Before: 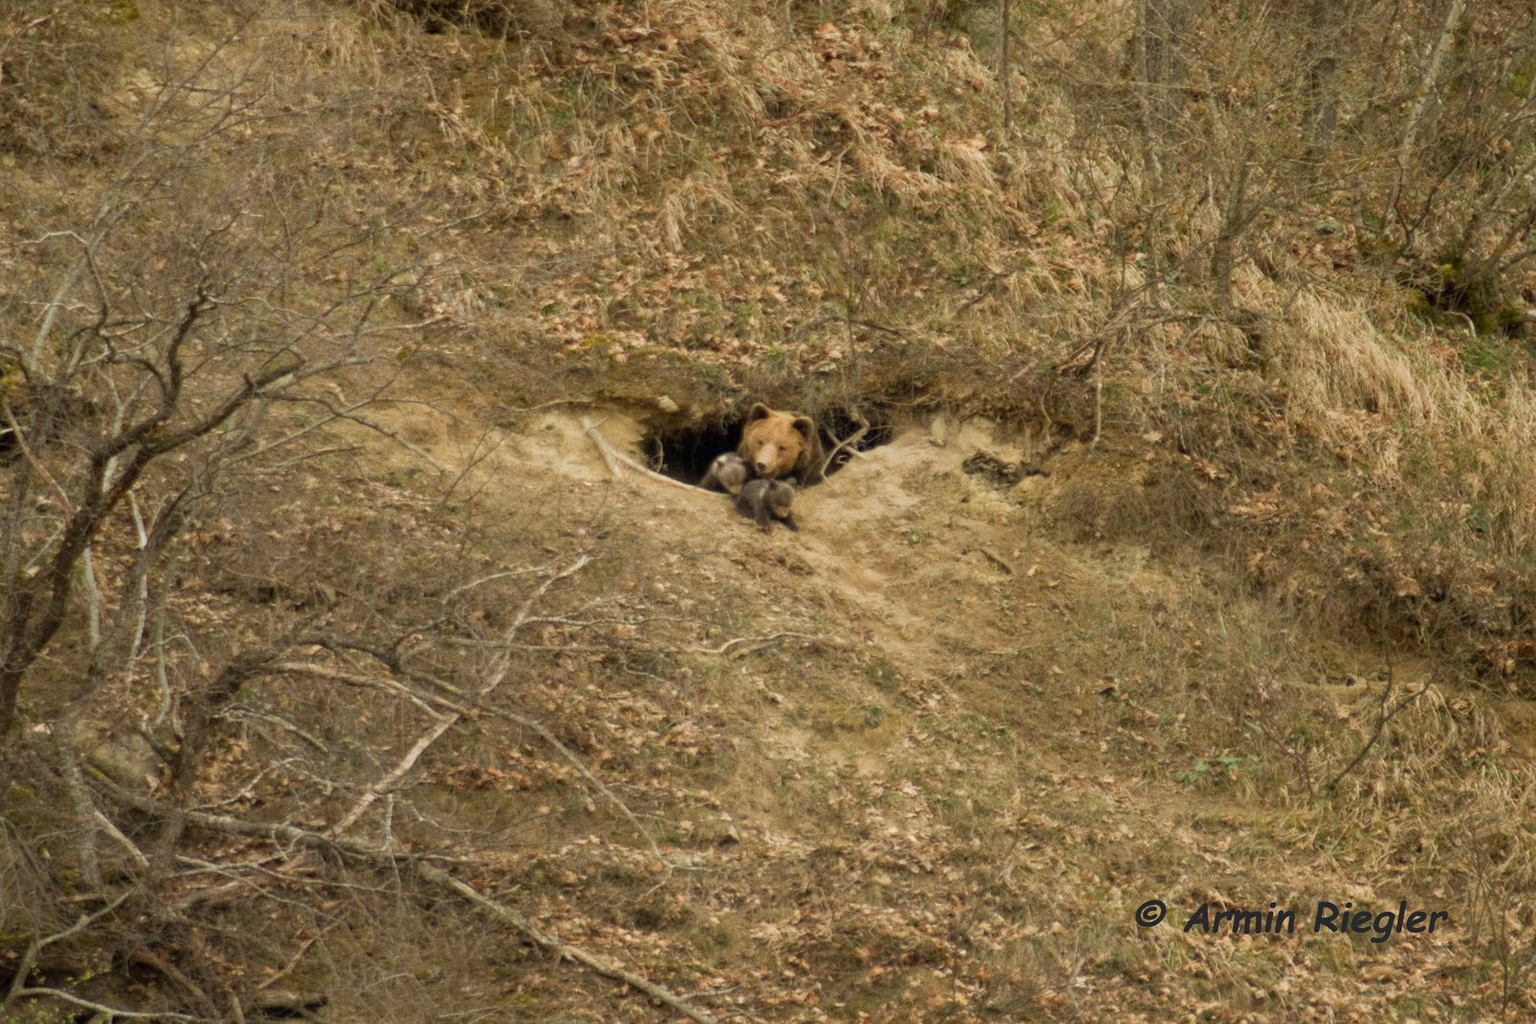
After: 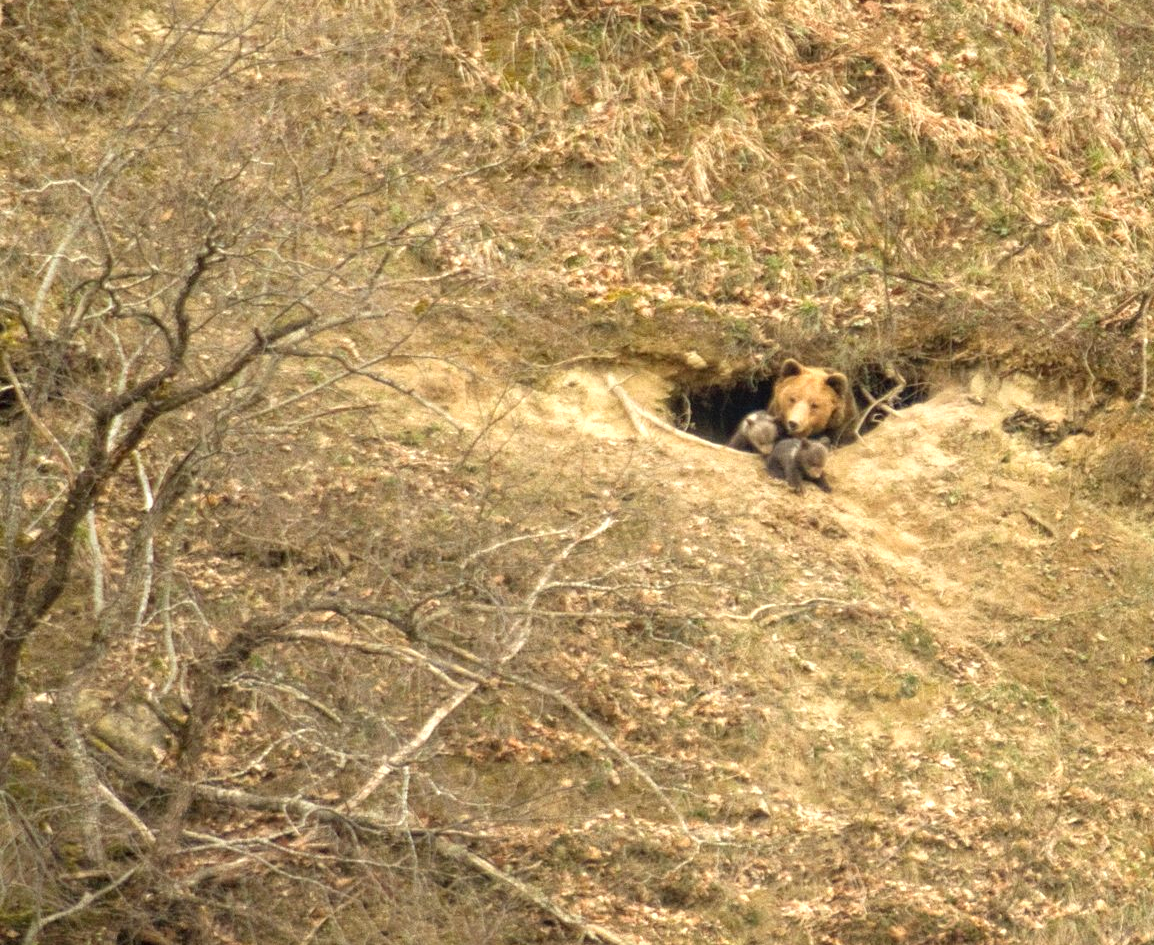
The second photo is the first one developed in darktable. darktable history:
exposure: exposure 1.001 EV, compensate highlight preservation false
local contrast: detail 110%
crop: top 5.754%, right 27.868%, bottom 5.66%
